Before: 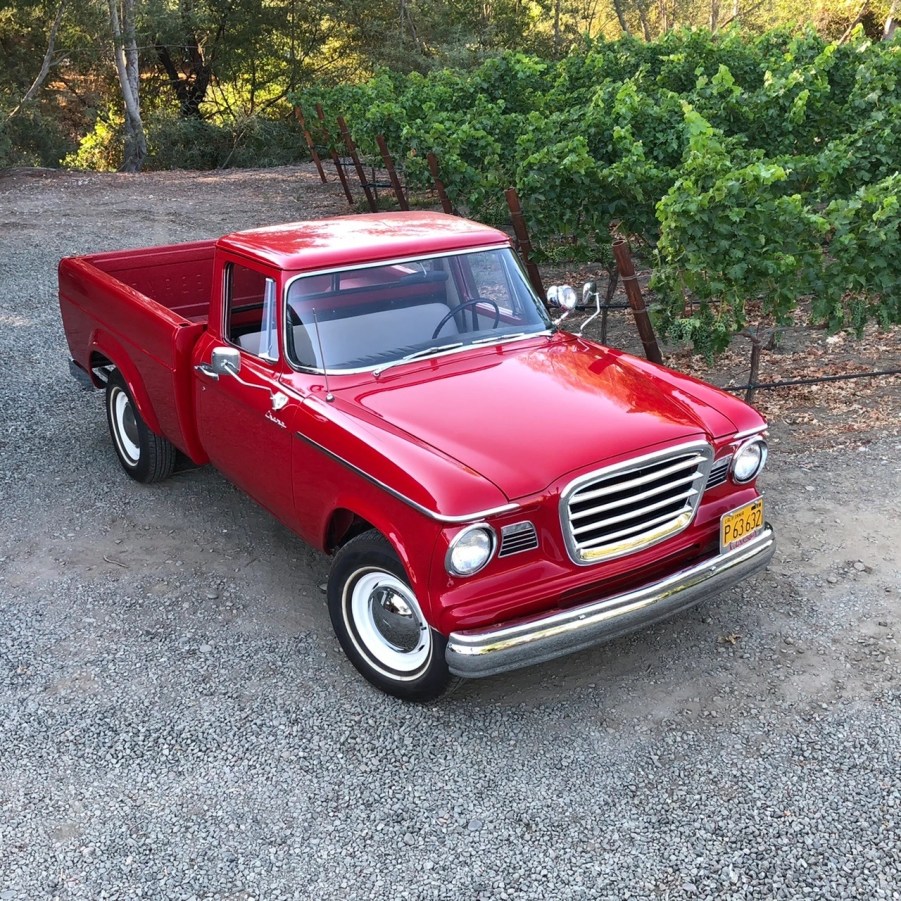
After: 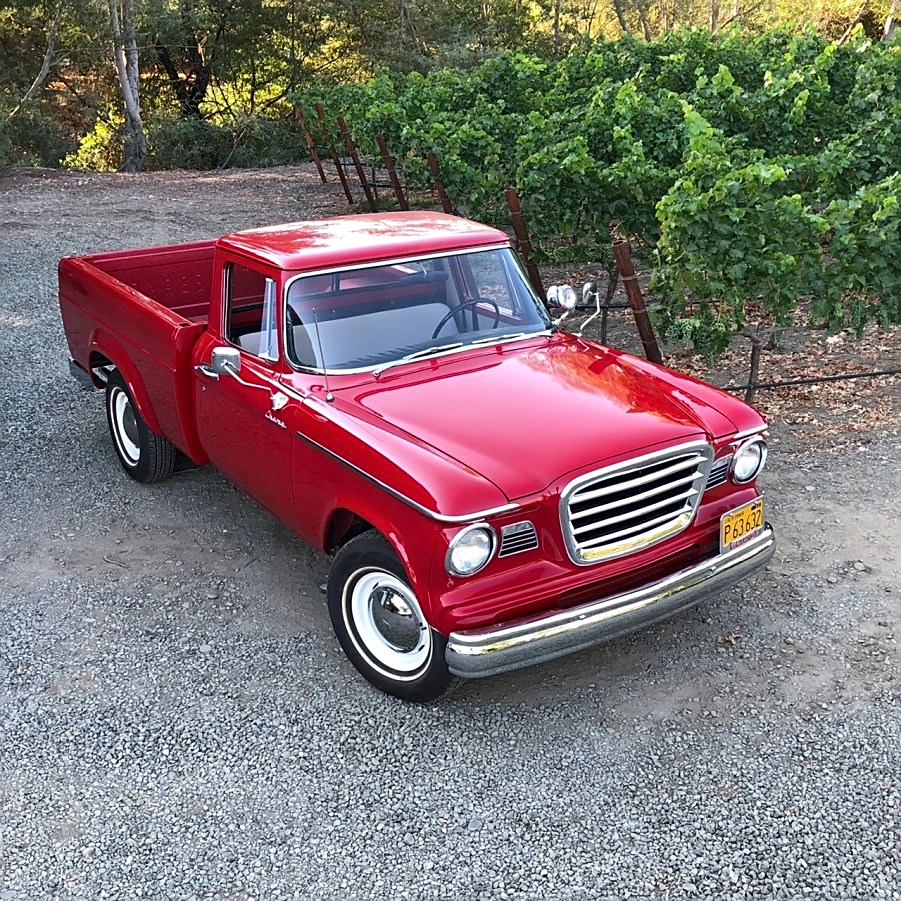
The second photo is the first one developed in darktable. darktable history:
local contrast: mode bilateral grid, contrast 10, coarseness 24, detail 115%, midtone range 0.2
sharpen: on, module defaults
tone equalizer: edges refinement/feathering 500, mask exposure compensation -1.57 EV, preserve details no
